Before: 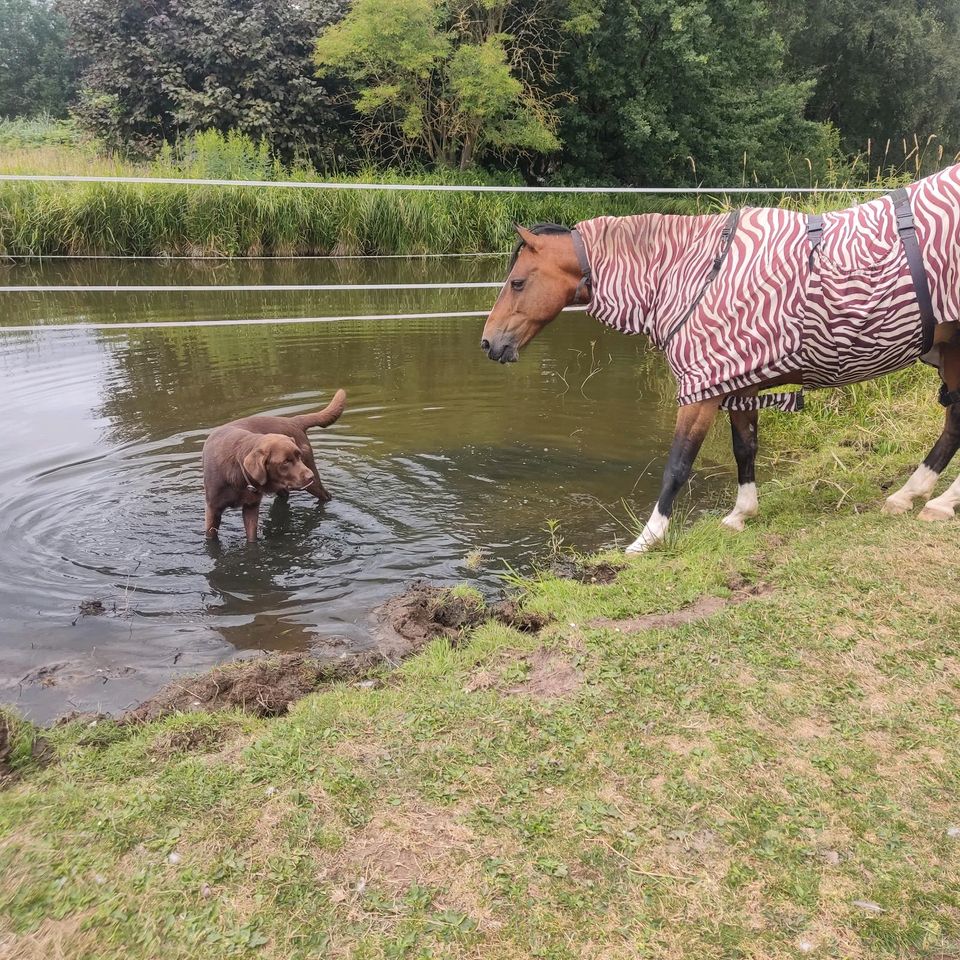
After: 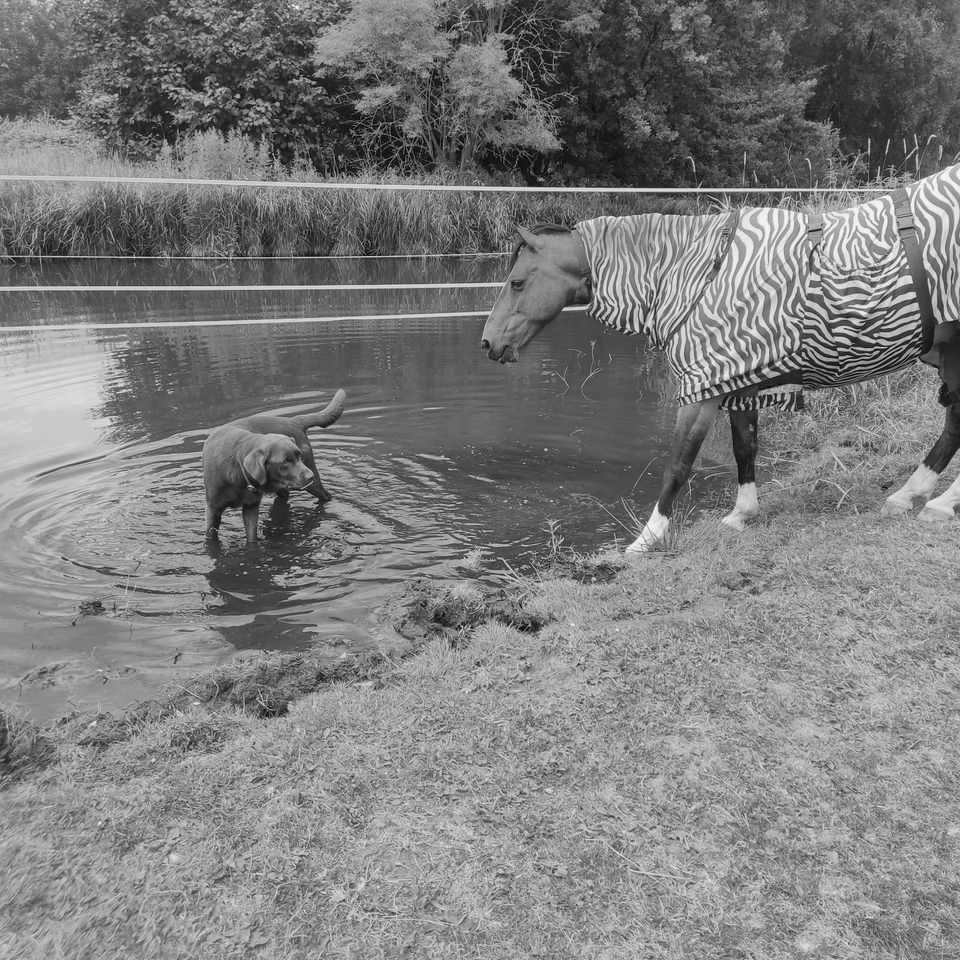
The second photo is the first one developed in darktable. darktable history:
monochrome: on, module defaults
color correction: saturation 3
white balance: red 1.08, blue 0.791
